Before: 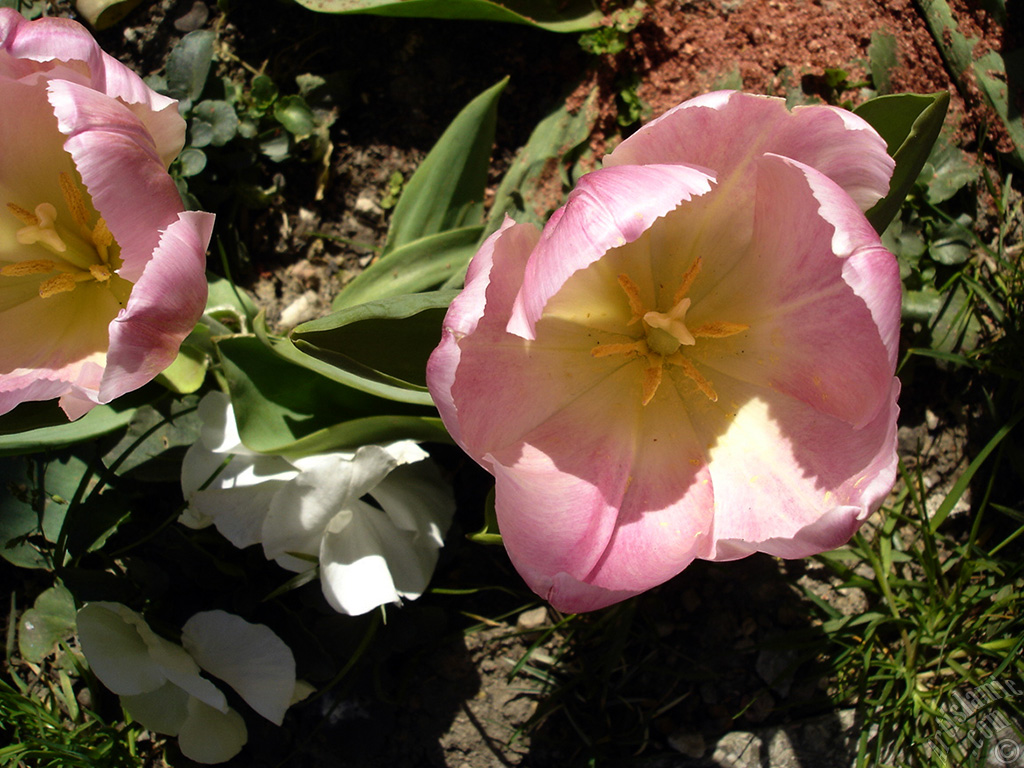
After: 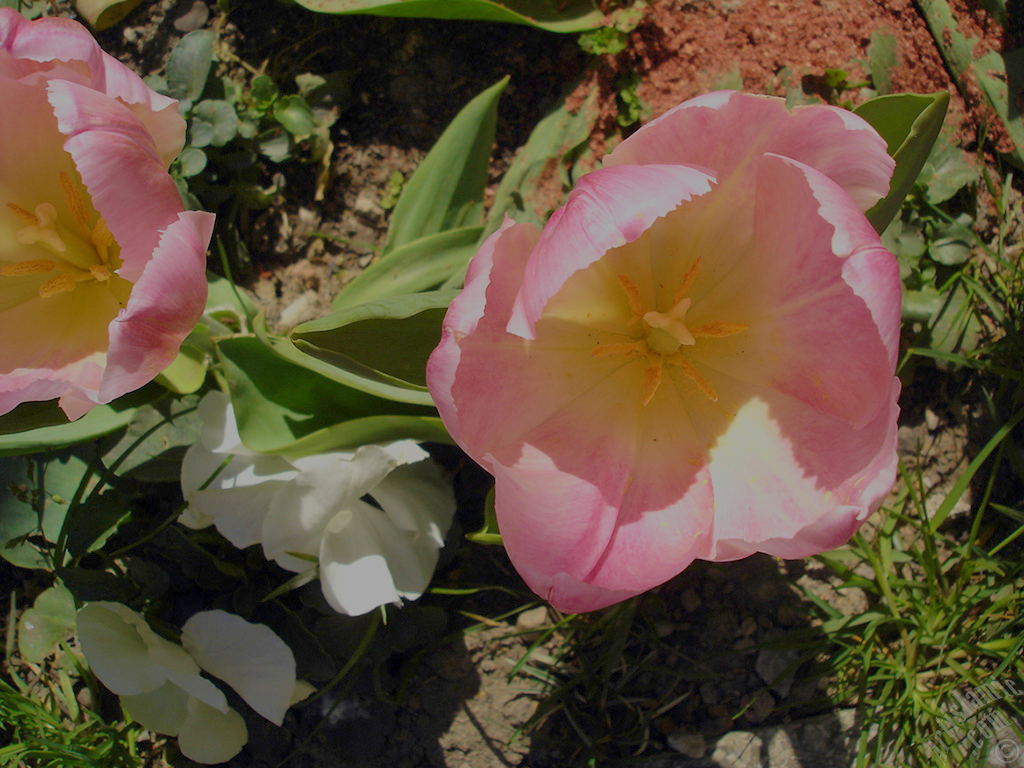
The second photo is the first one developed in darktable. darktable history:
filmic rgb: black relative exposure -16 EV, white relative exposure 8 EV, threshold 3 EV, hardness 4.17, latitude 50%, contrast 0.5, color science v5 (2021), contrast in shadows safe, contrast in highlights safe, enable highlight reconstruction true
bloom: size 3%, threshold 100%, strength 0%
